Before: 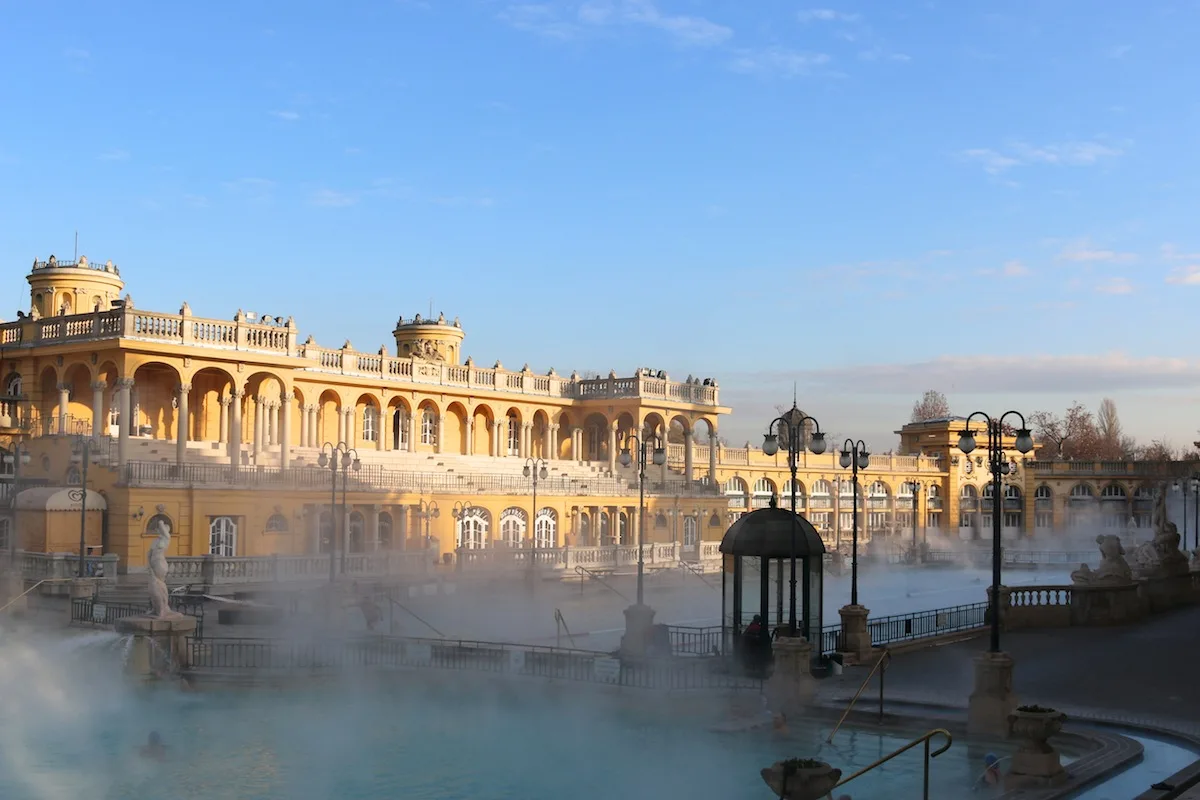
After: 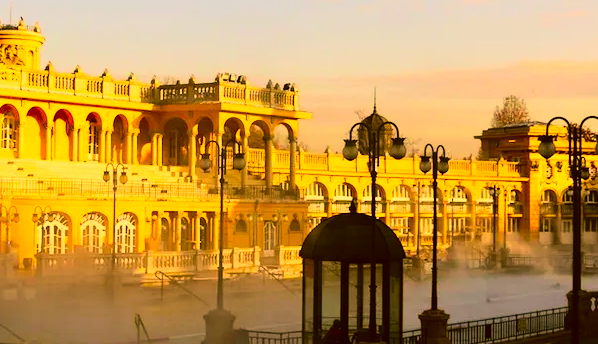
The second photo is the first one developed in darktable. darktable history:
tone curve: curves: ch0 [(0, 0) (0.195, 0.109) (0.751, 0.848) (1, 1)]
crop: left 35.073%, top 36.939%, right 15.073%, bottom 19.991%
color correction: highlights a* 11.13, highlights b* 30.45, shadows a* 2.59, shadows b* 17.72, saturation 1.72
